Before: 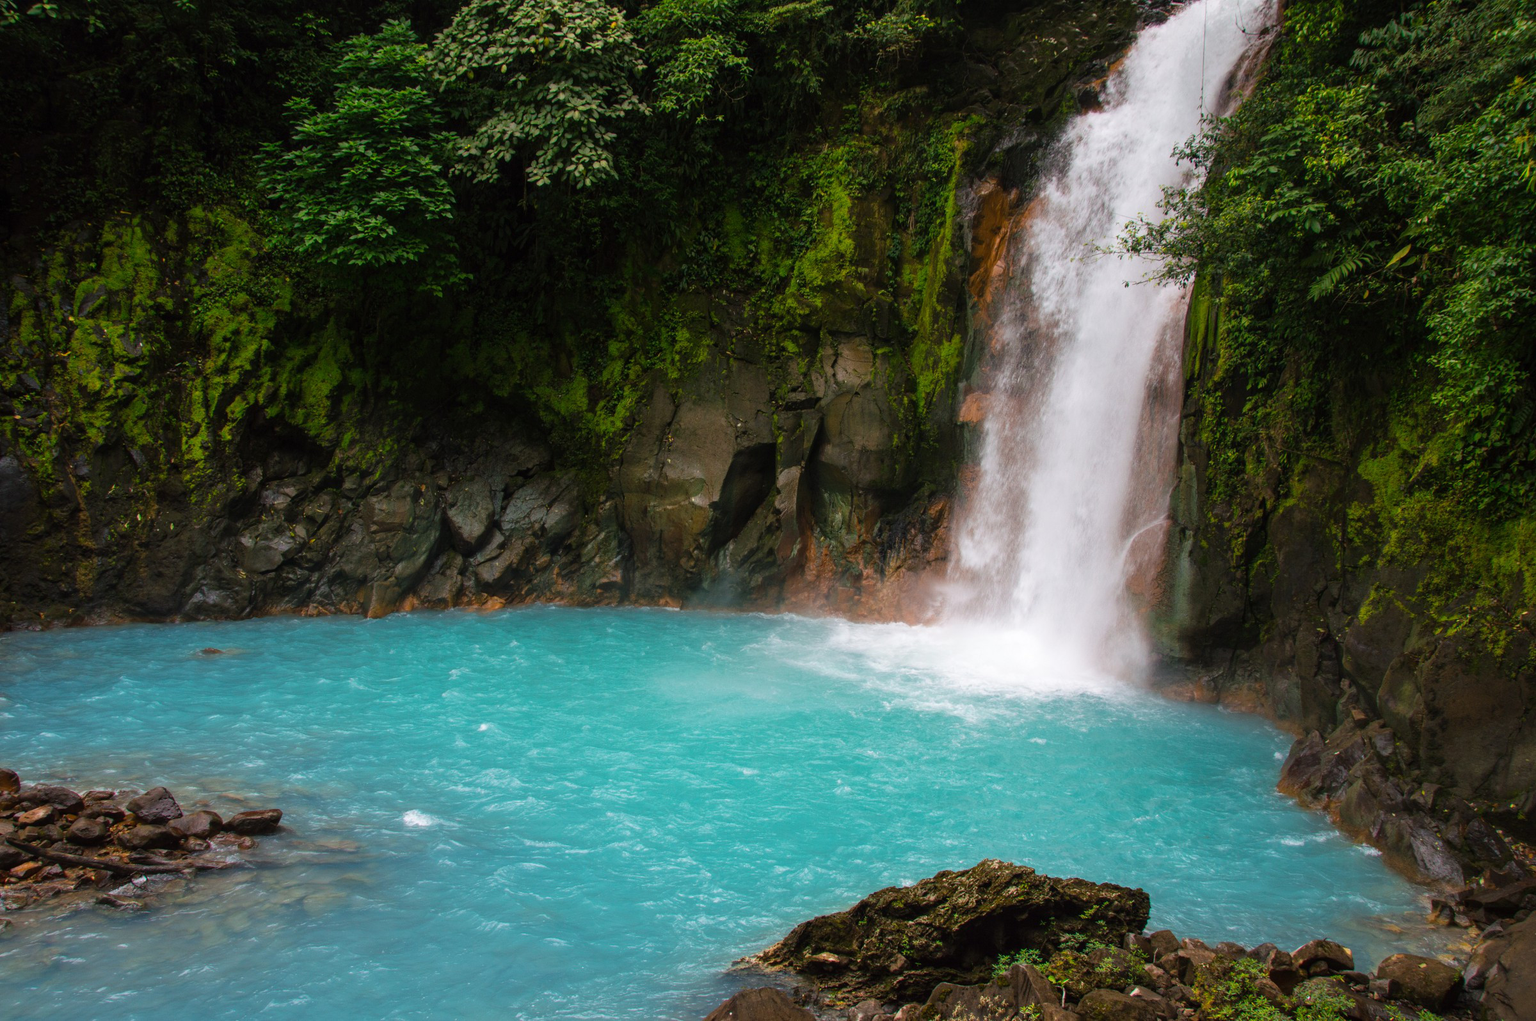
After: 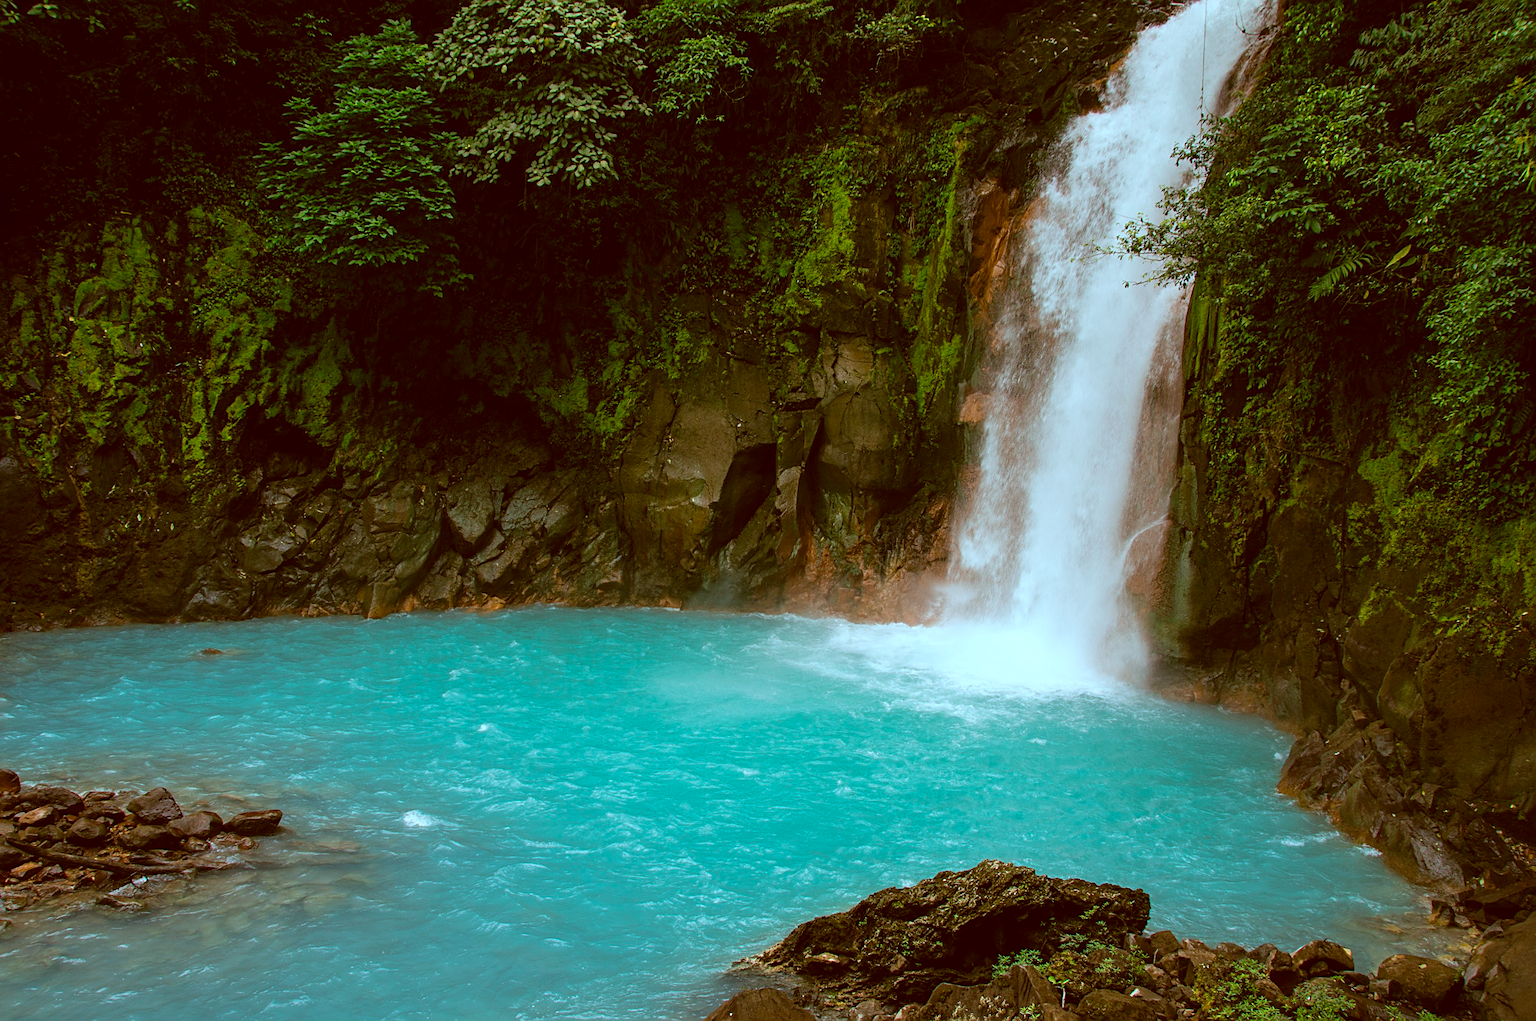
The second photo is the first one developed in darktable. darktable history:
sharpen: amount 0.59
exposure: compensate exposure bias true, compensate highlight preservation false
color correction: highlights a* -15.02, highlights b* -15.94, shadows a* 10.37, shadows b* 28.65
